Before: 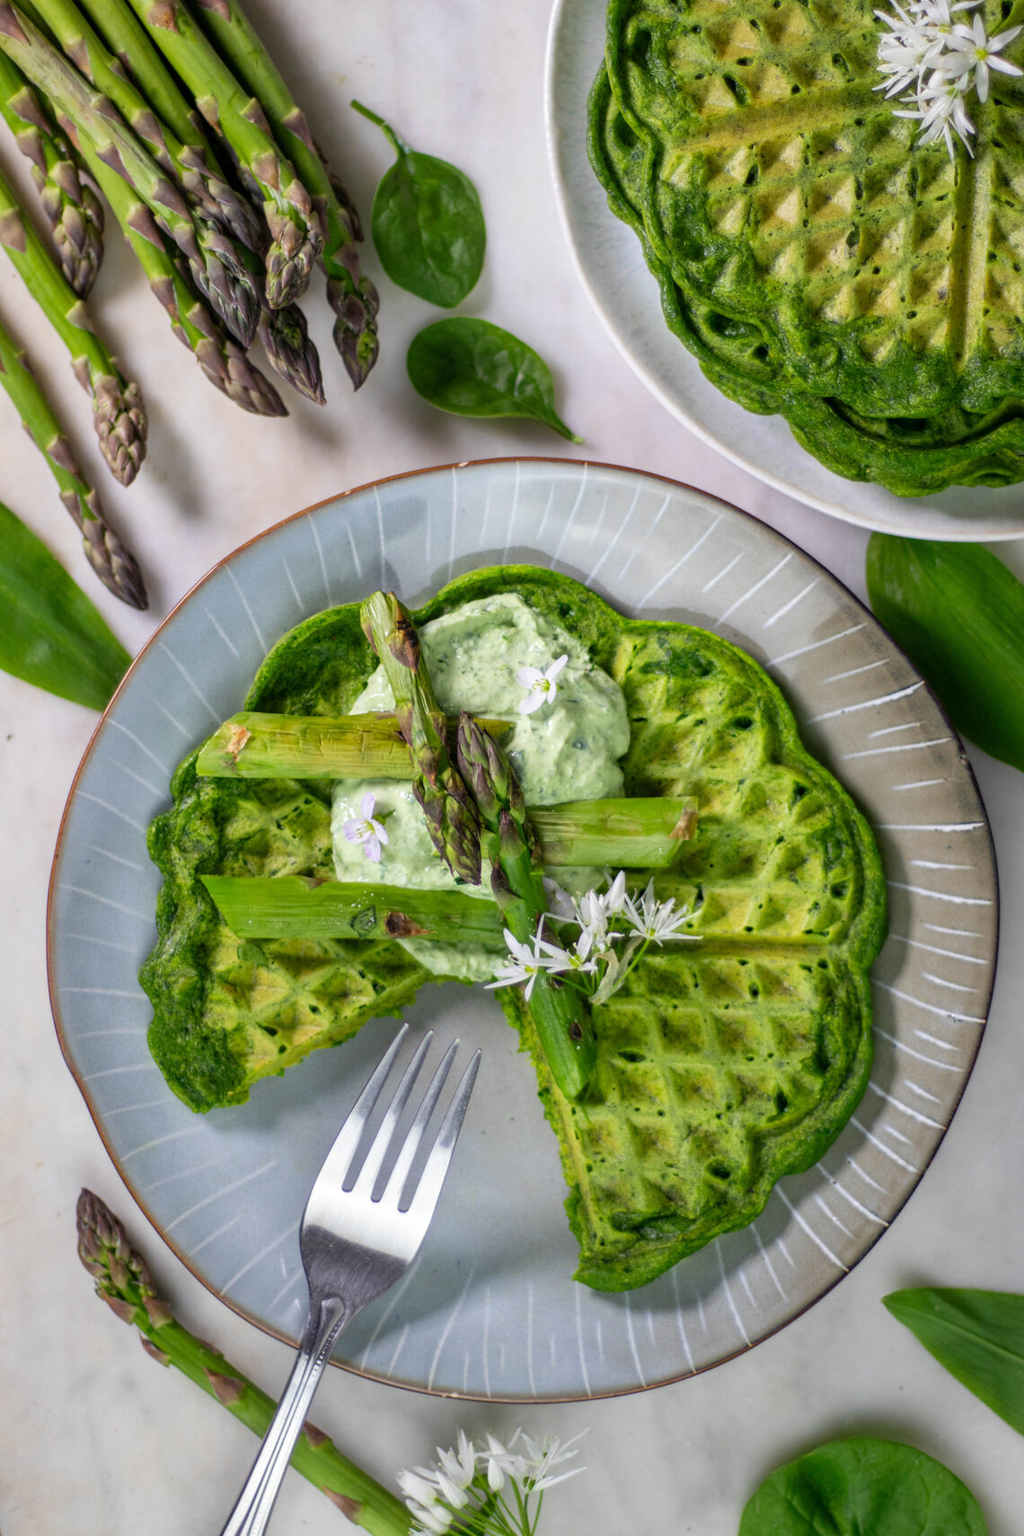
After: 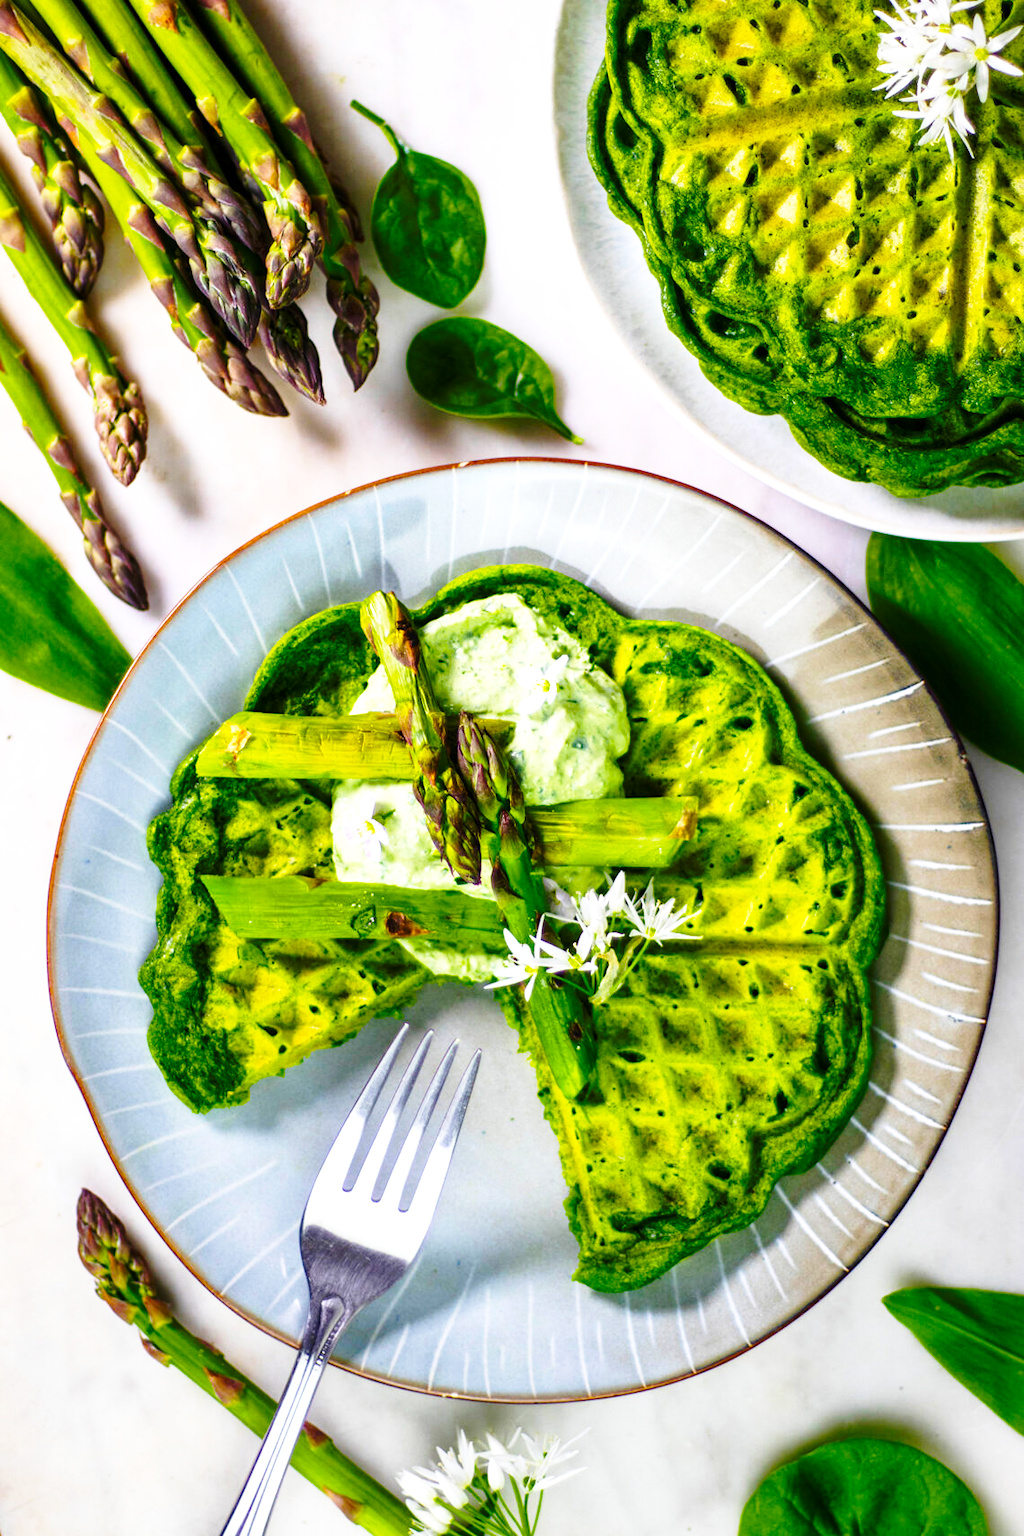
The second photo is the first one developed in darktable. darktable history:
base curve: curves: ch0 [(0, 0) (0.036, 0.037) (0.121, 0.228) (0.46, 0.76) (0.859, 0.983) (1, 1)], preserve colors none
color balance rgb: linear chroma grading › global chroma 9%, perceptual saturation grading › global saturation 36%, perceptual saturation grading › shadows 35%, perceptual brilliance grading › global brilliance 15%, perceptual brilliance grading › shadows -35%, global vibrance 15%
